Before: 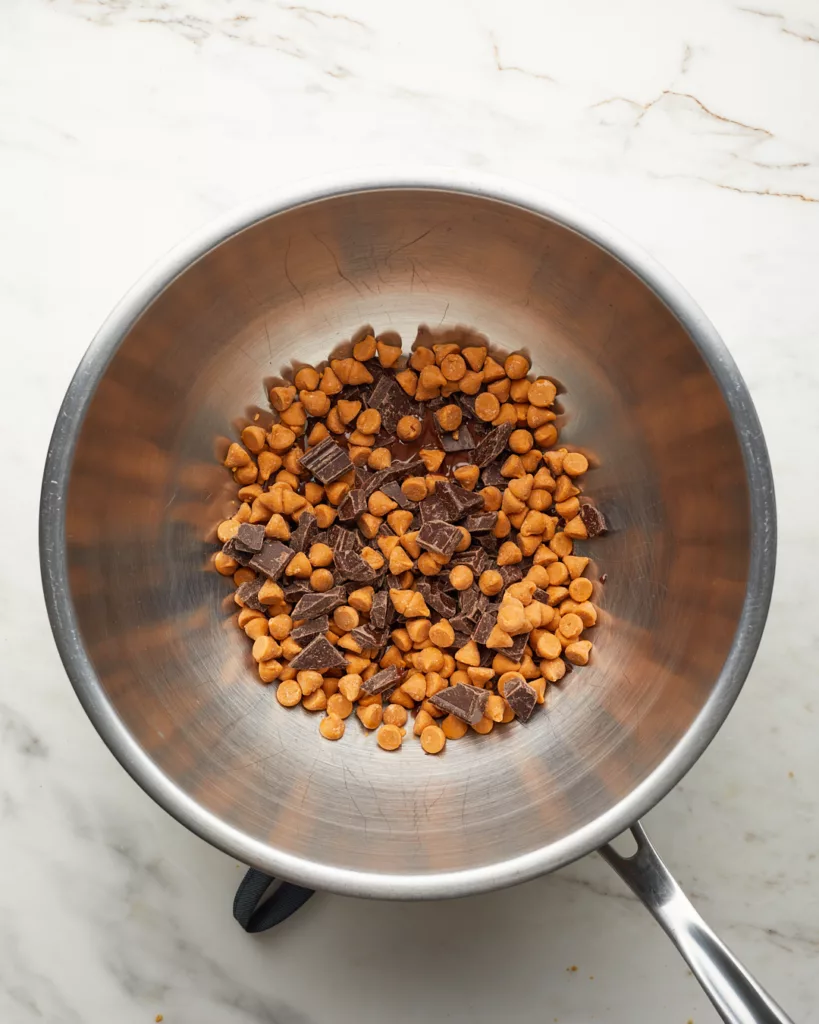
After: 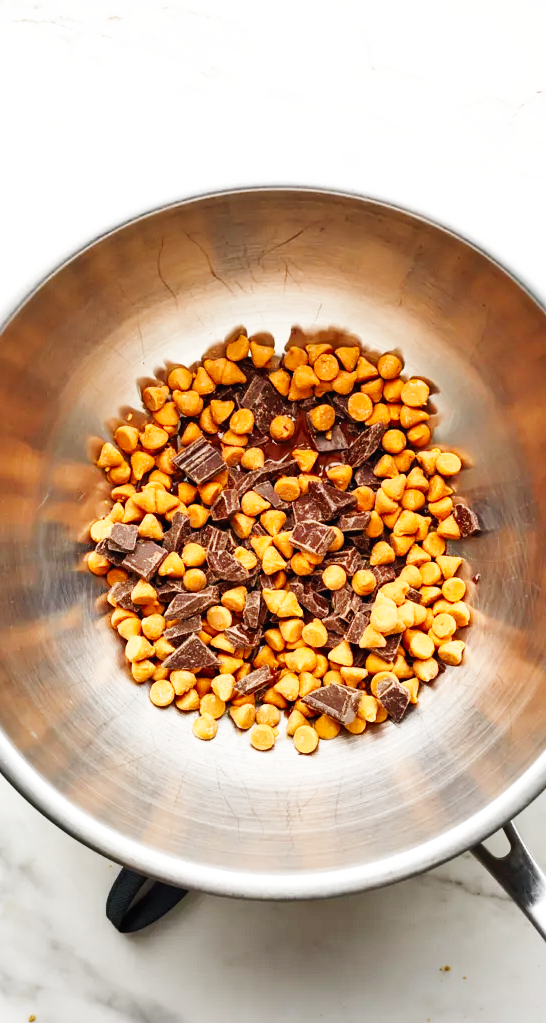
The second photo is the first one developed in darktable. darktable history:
base curve: curves: ch0 [(0, 0.003) (0.001, 0.002) (0.006, 0.004) (0.02, 0.022) (0.048, 0.086) (0.094, 0.234) (0.162, 0.431) (0.258, 0.629) (0.385, 0.8) (0.548, 0.918) (0.751, 0.988) (1, 1)], preserve colors none
crop and rotate: left 15.546%, right 17.787%
shadows and highlights: highlights color adjustment 0%, soften with gaussian
